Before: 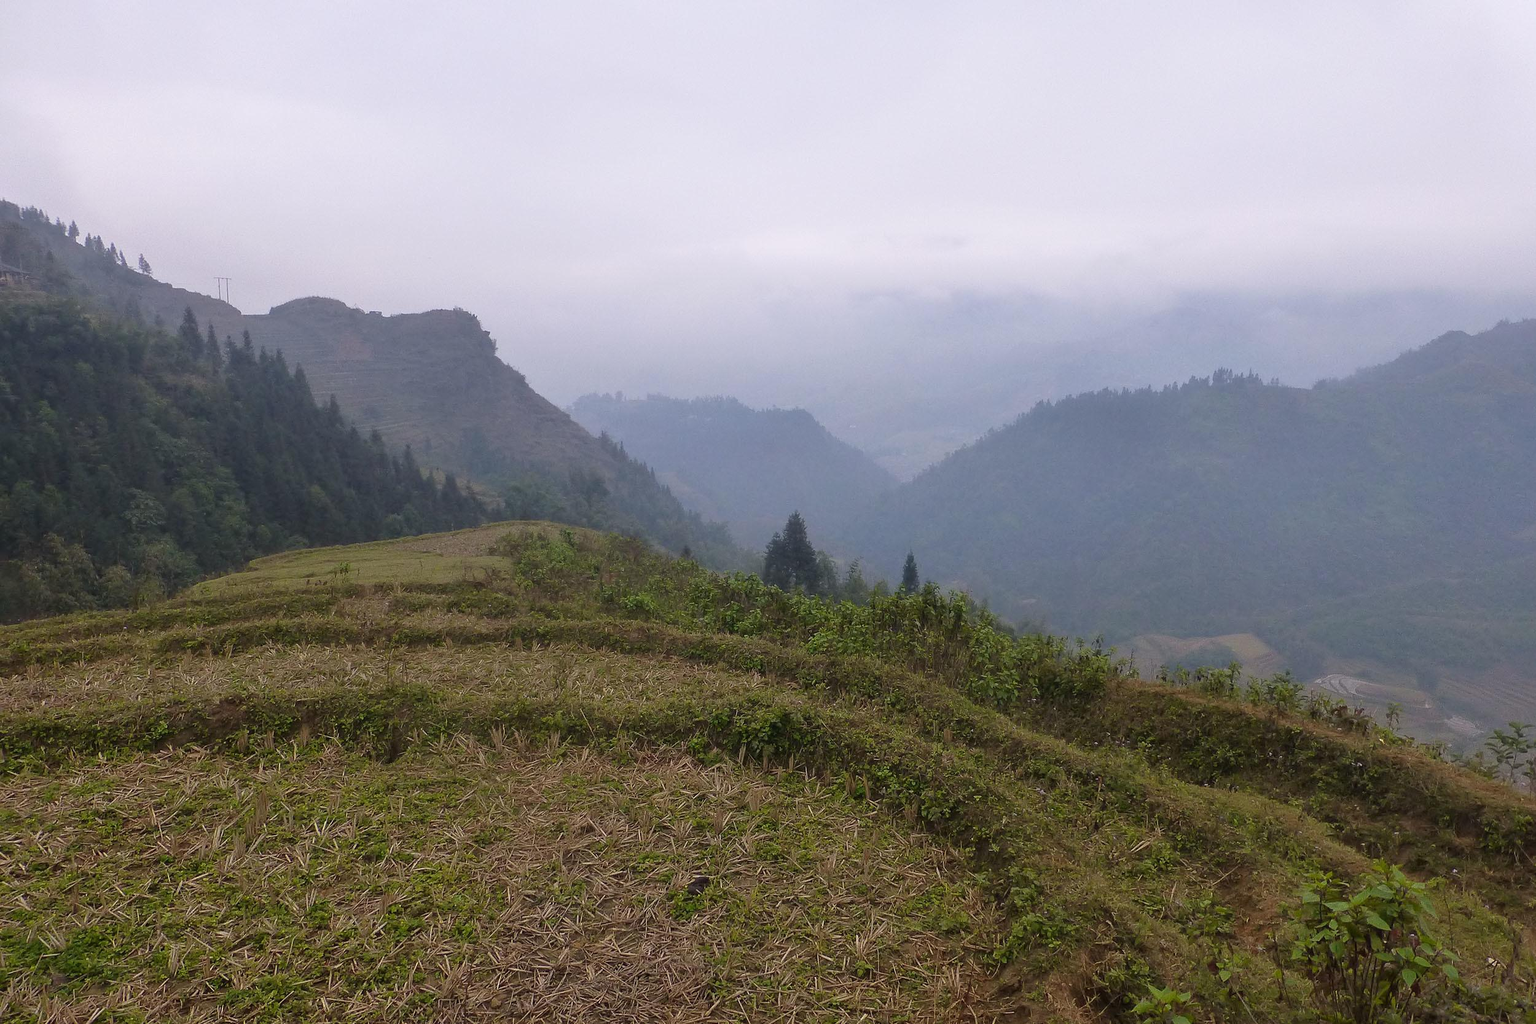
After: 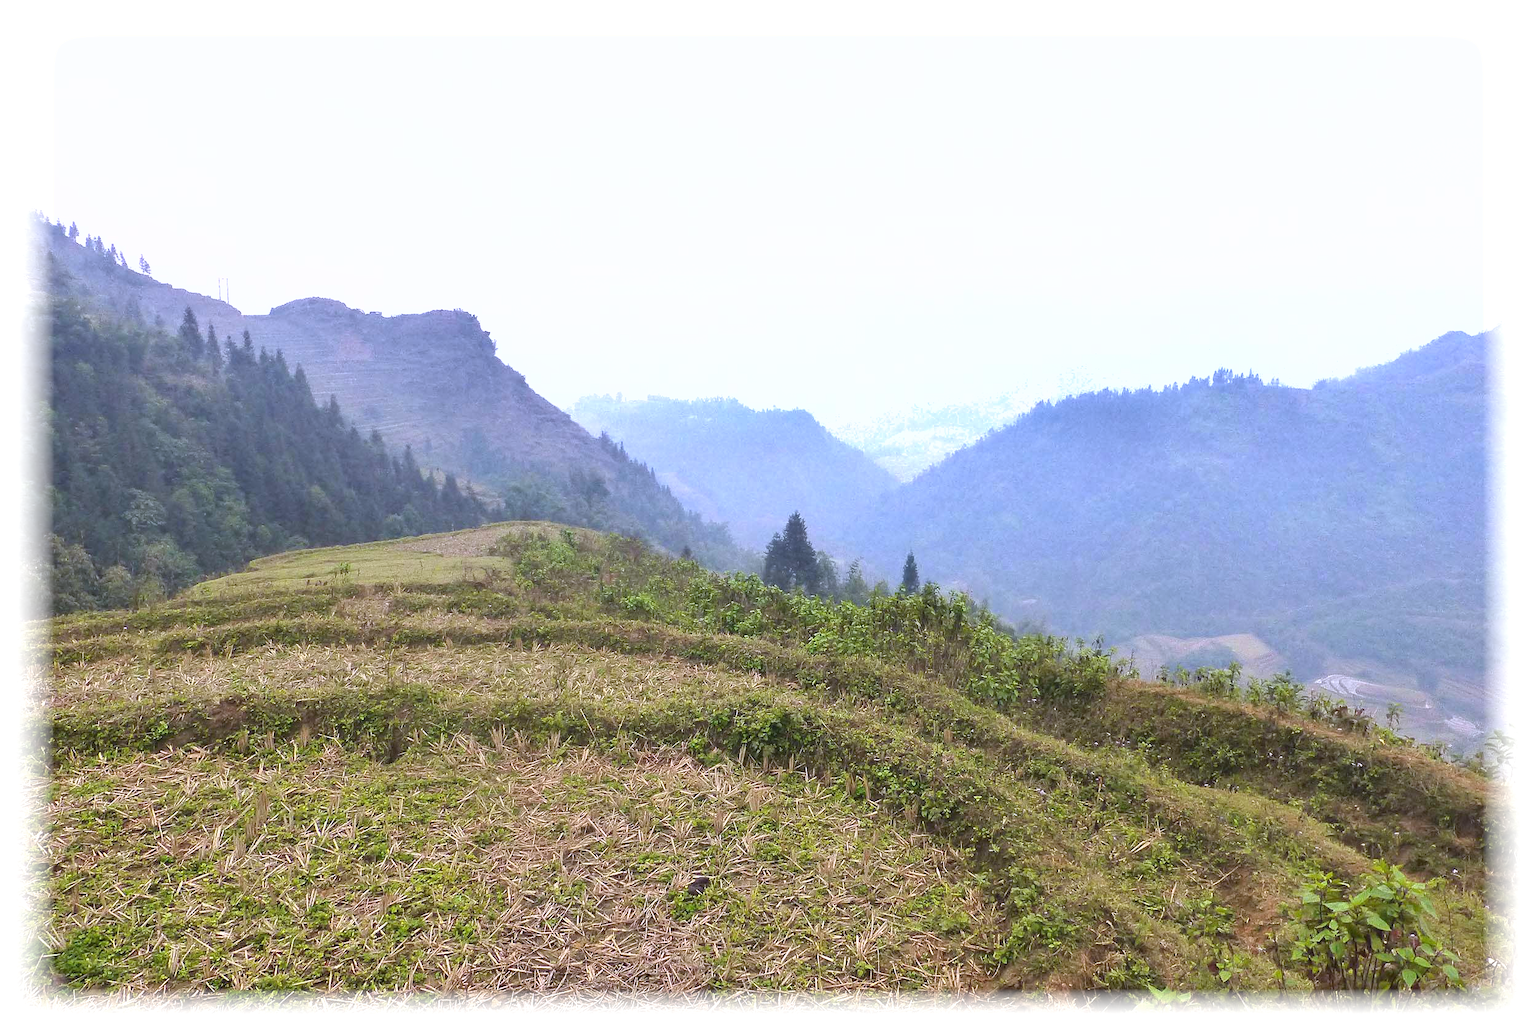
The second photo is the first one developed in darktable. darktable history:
white balance: red 0.967, blue 1.119, emerald 0.756
exposure: black level correction 0, exposure 1.5 EV, compensate exposure bias true, compensate highlight preservation false
vignetting: fall-off start 93%, fall-off radius 5%, brightness 1, saturation -0.49, automatic ratio true, width/height ratio 1.332, shape 0.04, unbound false
shadows and highlights: low approximation 0.01, soften with gaussian
